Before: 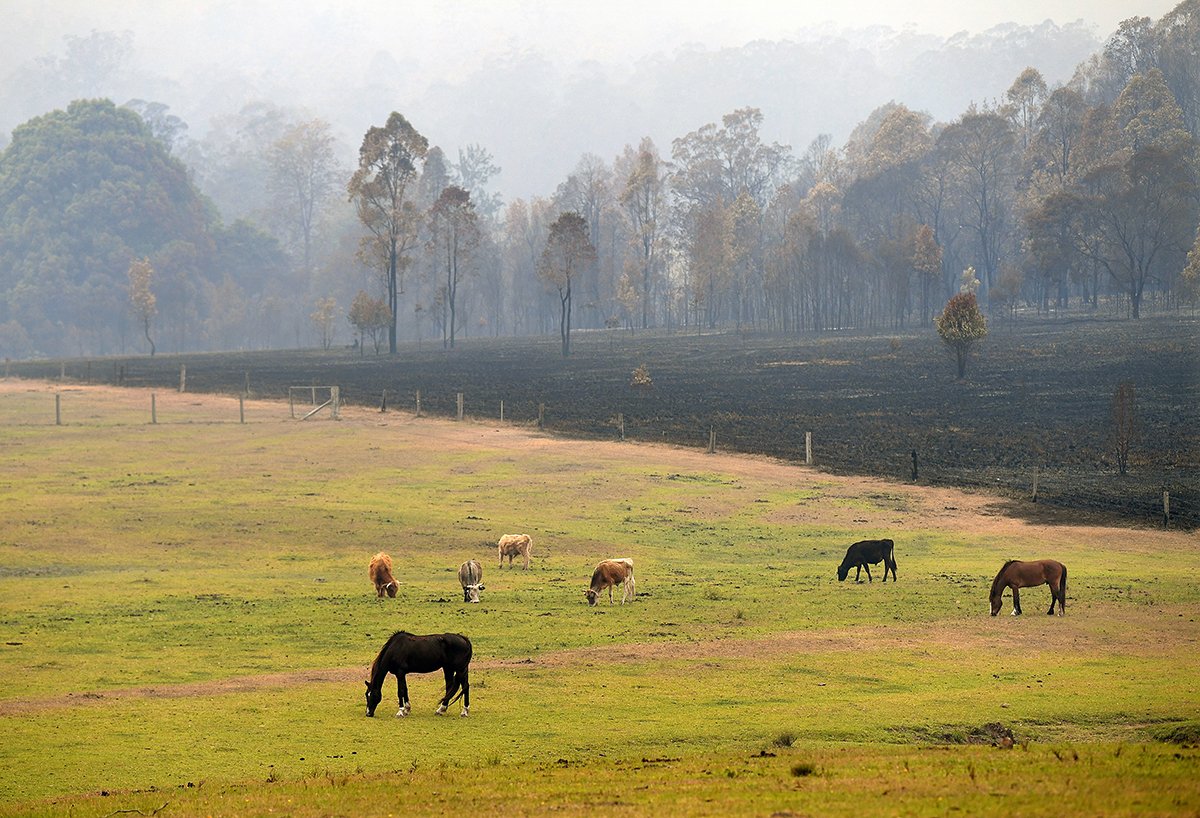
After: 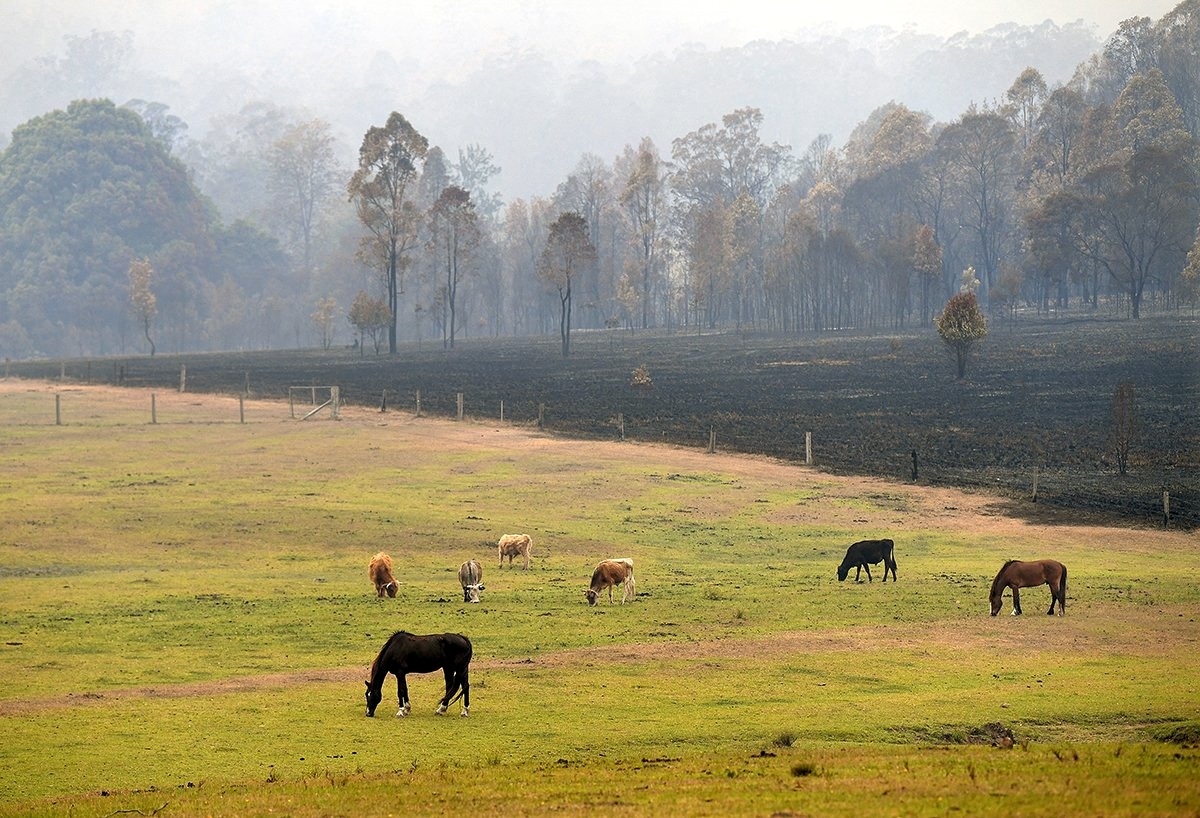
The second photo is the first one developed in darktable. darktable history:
local contrast: highlights 106%, shadows 101%, detail 120%, midtone range 0.2
